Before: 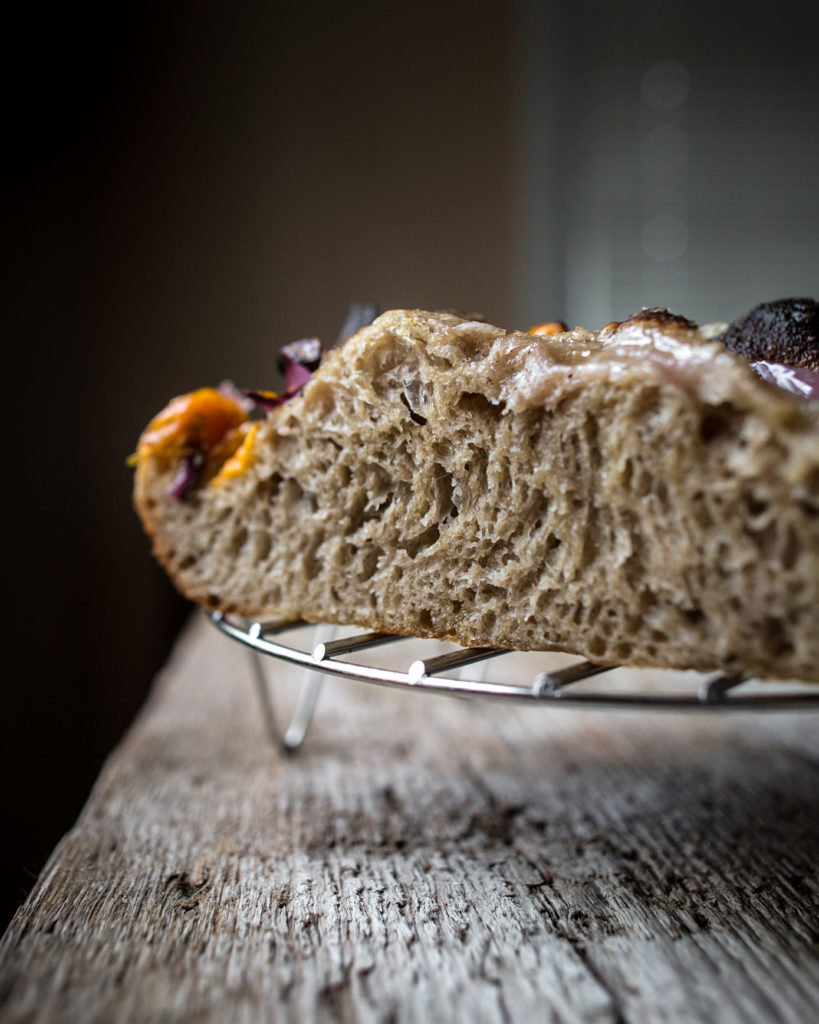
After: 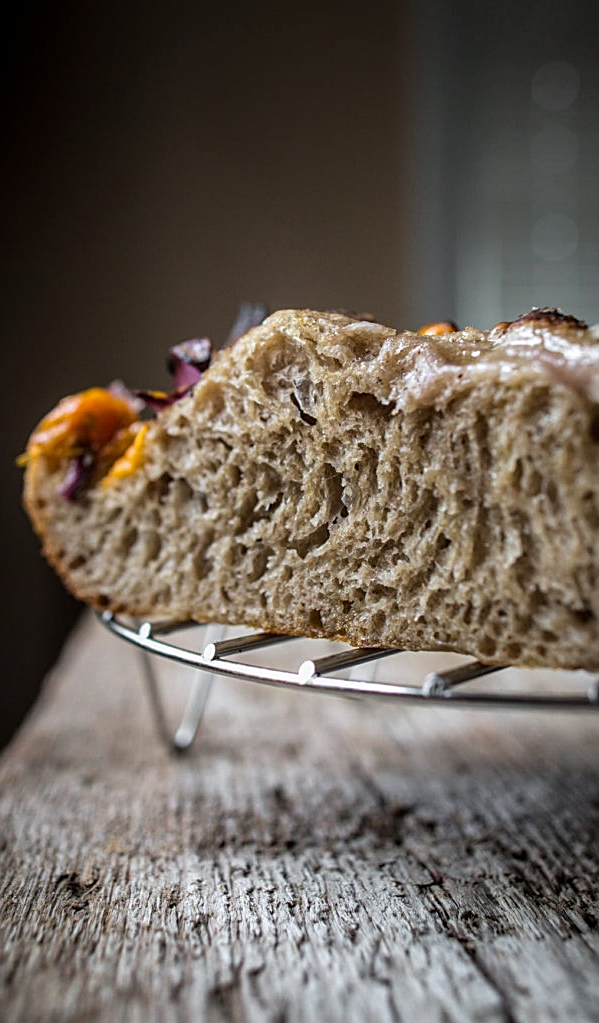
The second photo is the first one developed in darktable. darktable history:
sharpen: on, module defaults
local contrast: detail 110%
crop: left 13.443%, right 13.31%
